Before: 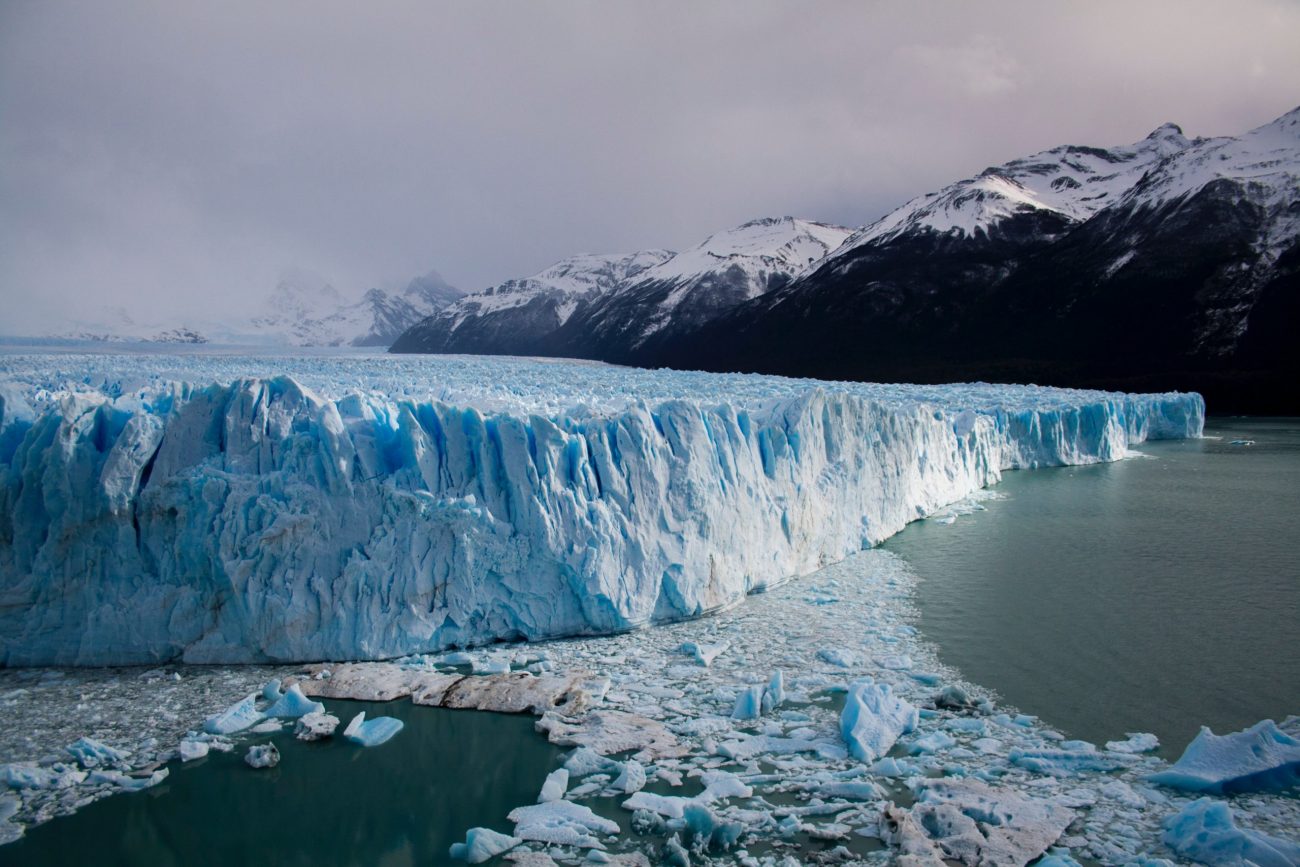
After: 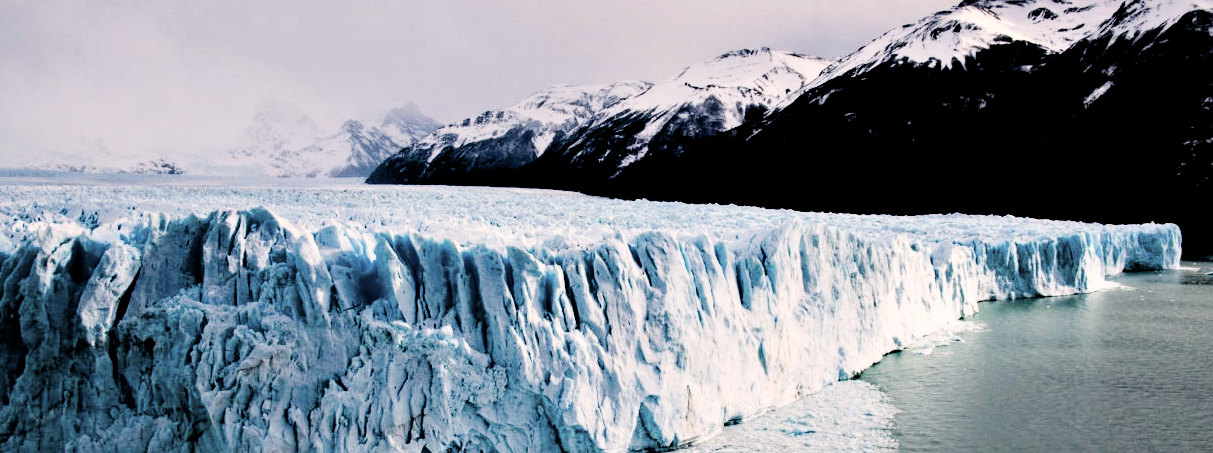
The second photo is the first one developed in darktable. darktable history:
exposure: black level correction 0.001, exposure 1.051 EV, compensate highlight preservation false
crop: left 1.782%, top 19.503%, right 4.895%, bottom 28.245%
contrast equalizer: y [[0.6 ×6], [0.55 ×6], [0 ×6], [0 ×6], [0 ×6]]
filmic rgb: black relative exposure -2.88 EV, white relative exposure 4.56 EV, hardness 1.75, contrast 1.241, iterations of high-quality reconstruction 0
color correction: highlights a* 5.53, highlights b* 5.2, saturation 0.654
color zones: curves: ch1 [(0.235, 0.558) (0.75, 0.5)]; ch2 [(0.25, 0.462) (0.749, 0.457)], mix 27.7%
color balance rgb: perceptual saturation grading › global saturation 20%, perceptual saturation grading › highlights -24.904%, perceptual saturation grading › shadows 24.338%, global vibrance 9.801%, contrast 14.409%, saturation formula JzAzBz (2021)
